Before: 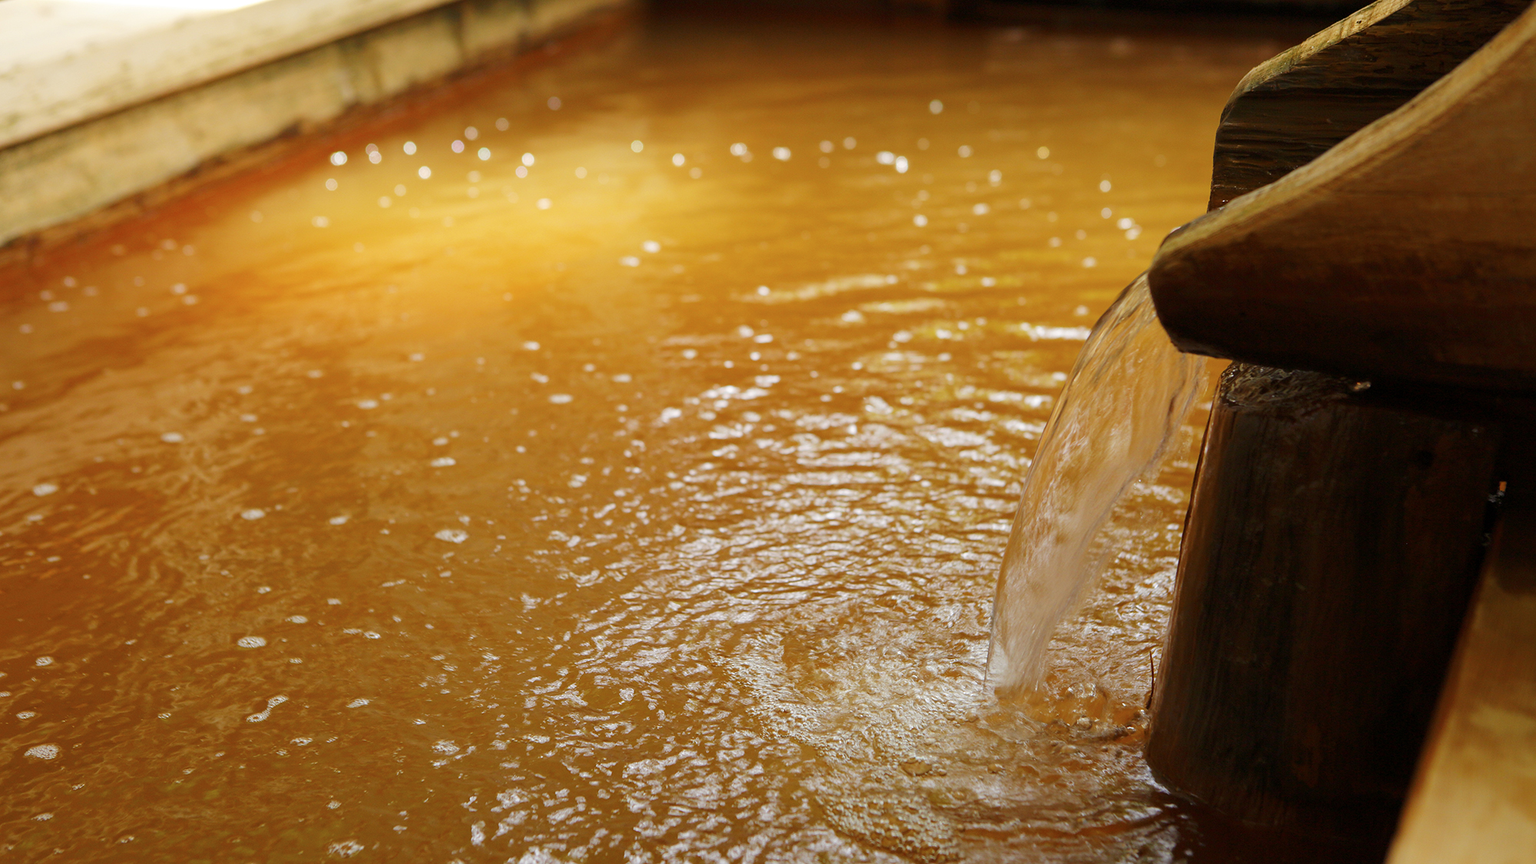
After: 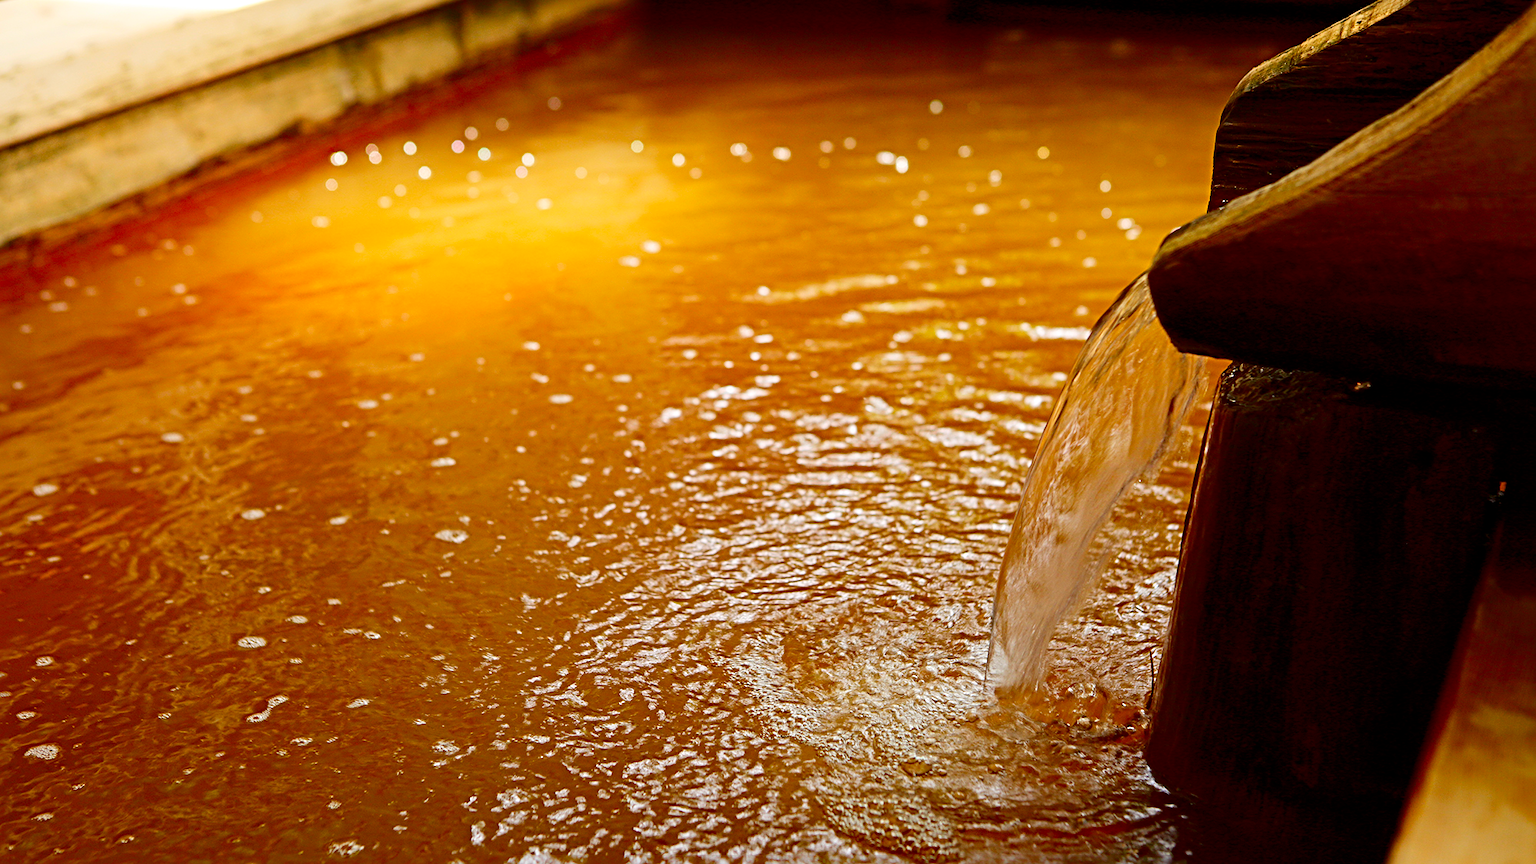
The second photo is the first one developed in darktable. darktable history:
contrast brightness saturation: contrast 0.186, brightness -0.106, saturation 0.208
sharpen: radius 4.895
